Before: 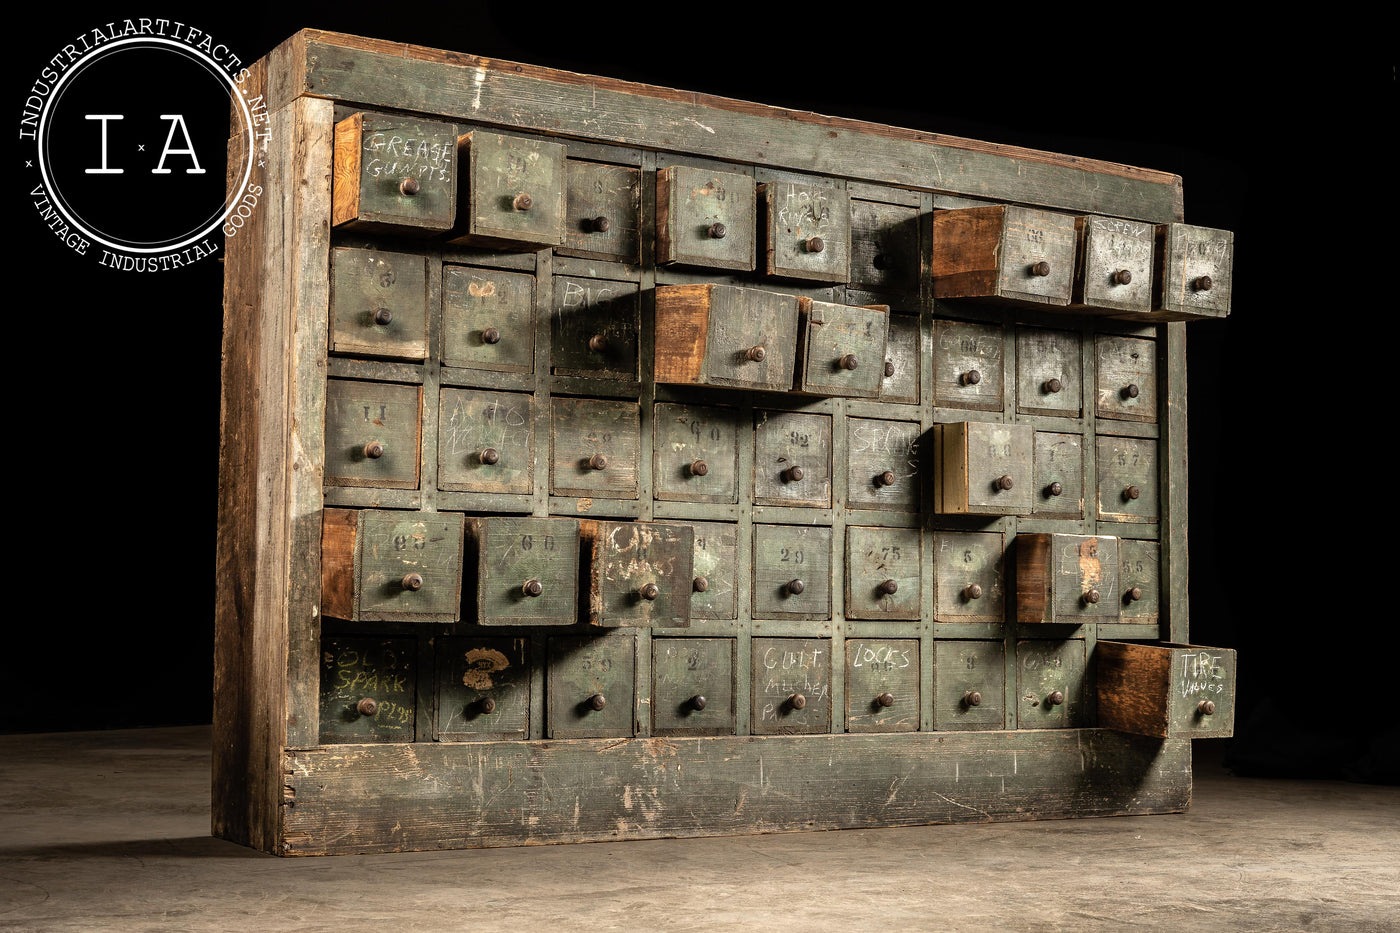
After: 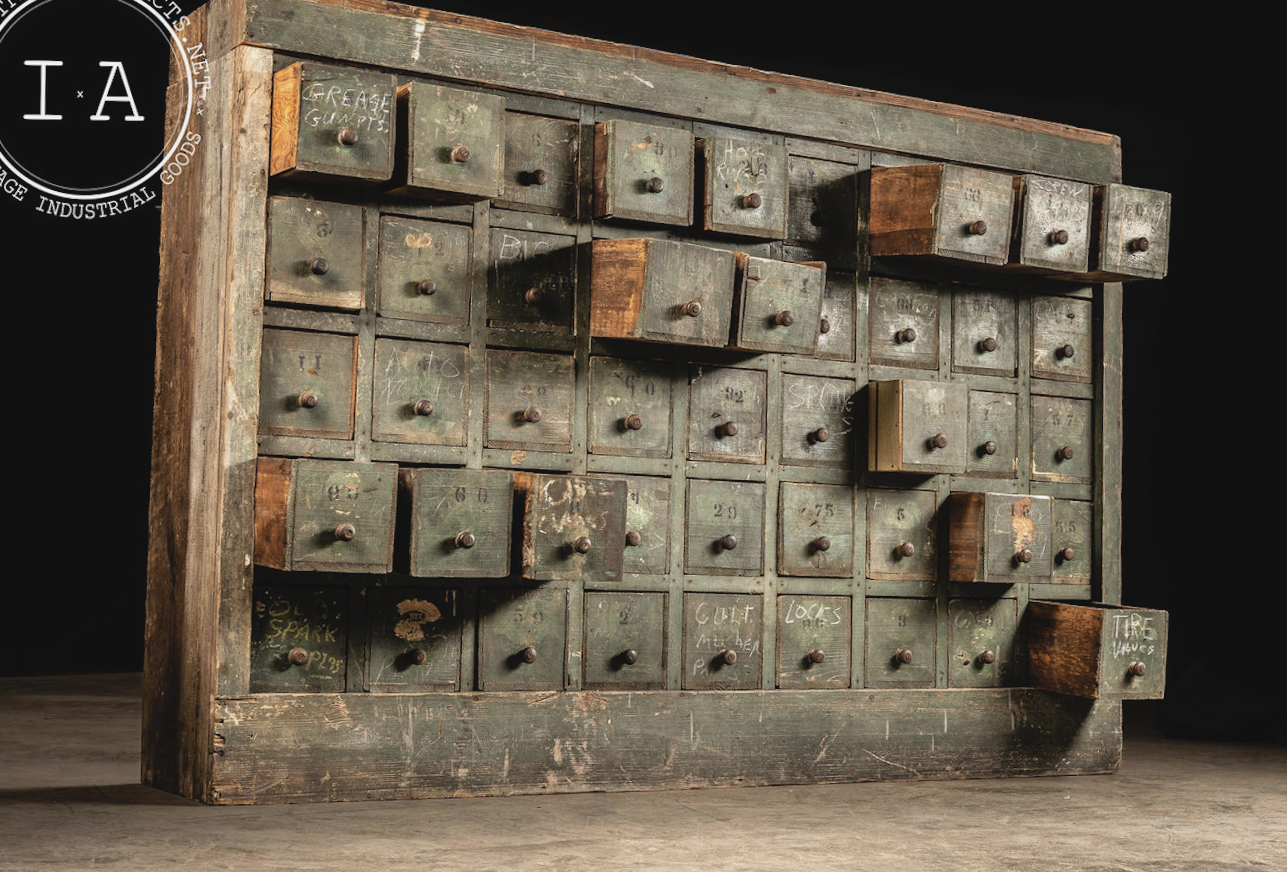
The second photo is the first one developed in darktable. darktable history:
crop and rotate: angle -1.96°, left 3.097%, top 4.154%, right 1.586%, bottom 0.529%
contrast brightness saturation: contrast -0.1, saturation -0.1
rotate and perspective: rotation -1.17°, automatic cropping off
